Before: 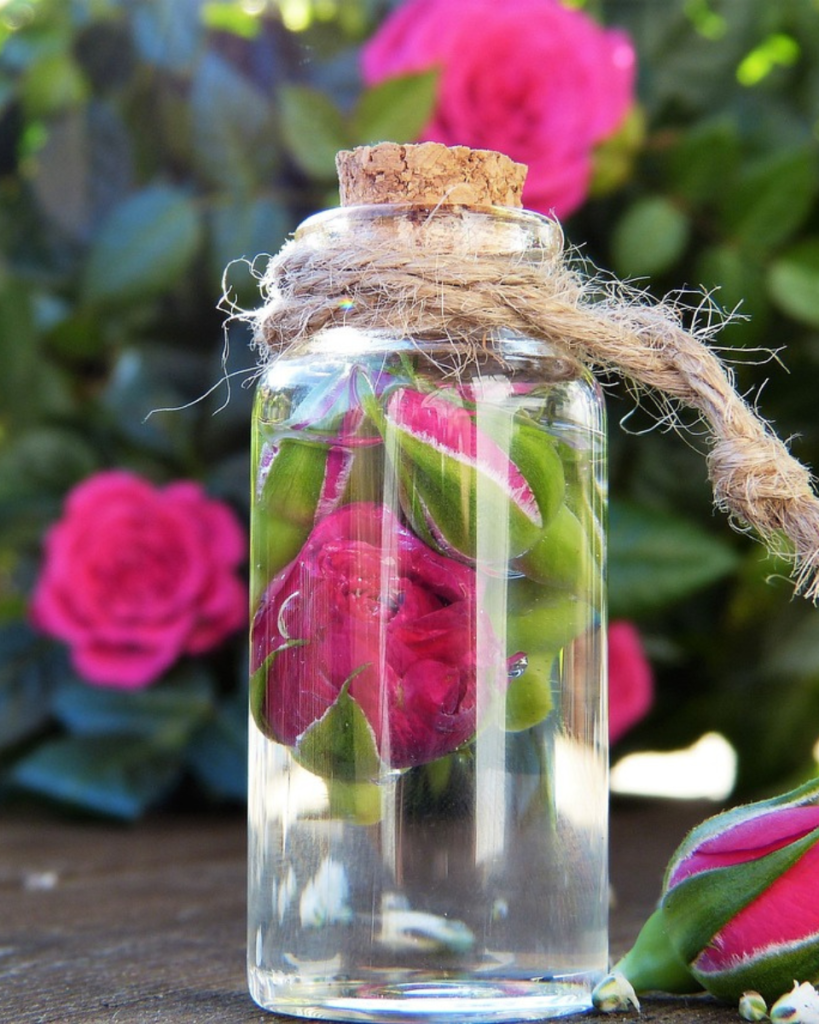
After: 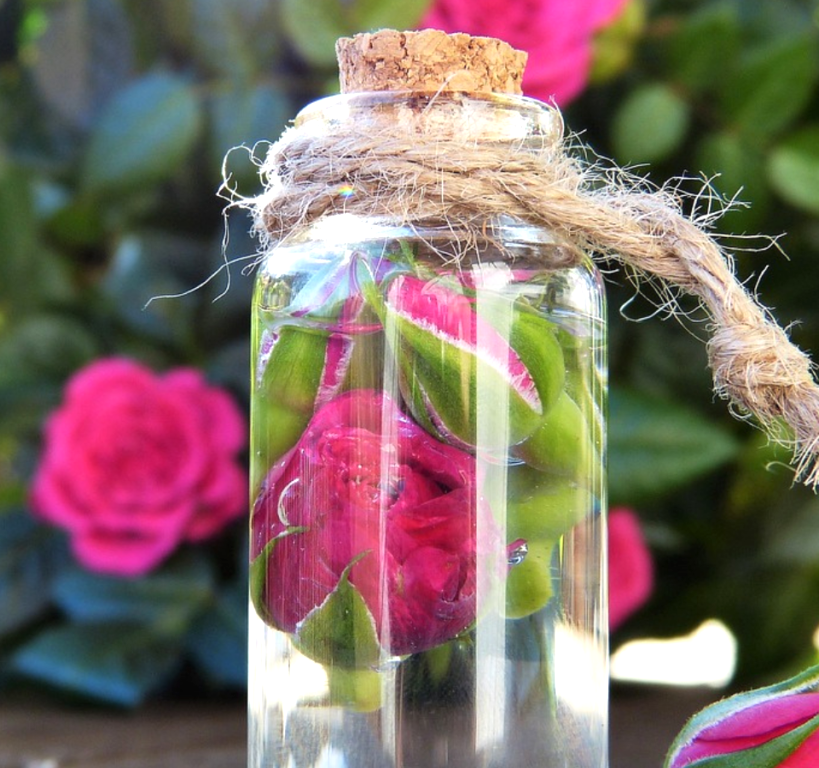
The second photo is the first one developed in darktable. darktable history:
exposure: exposure 0.298 EV, compensate highlight preservation false
crop: top 11.046%, bottom 13.911%
